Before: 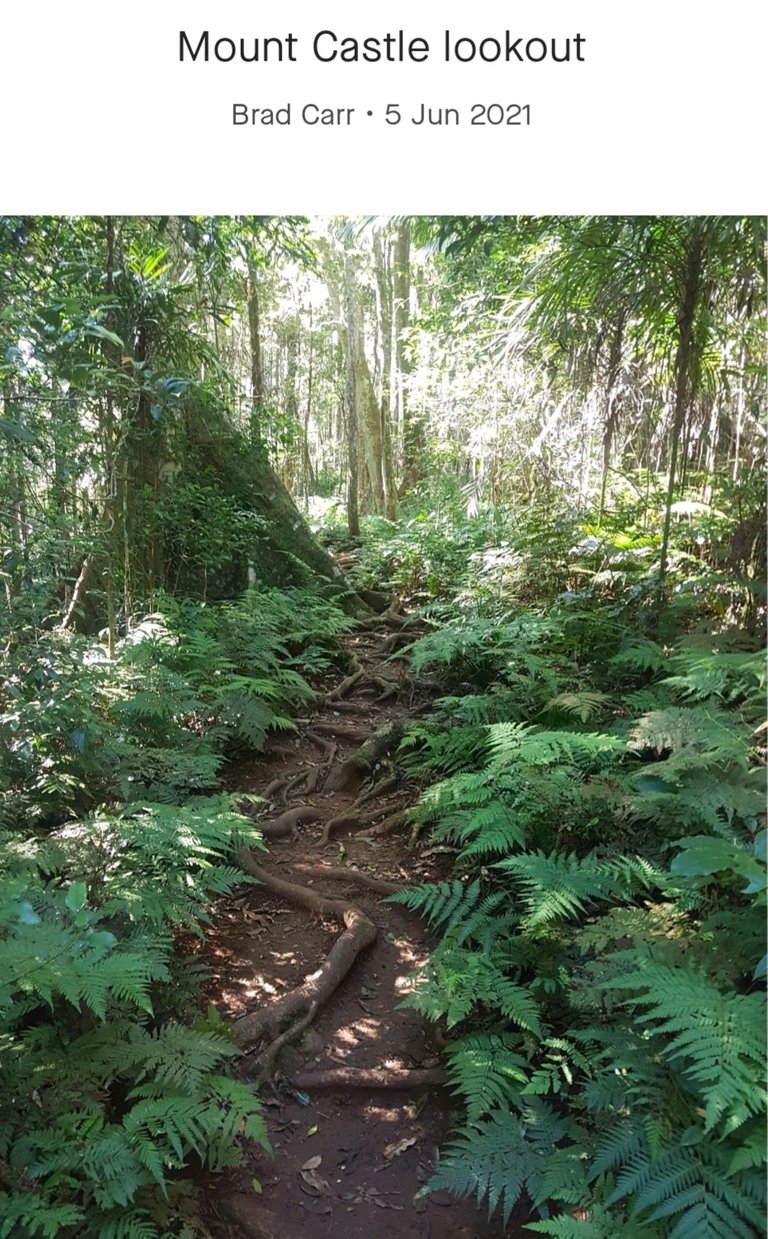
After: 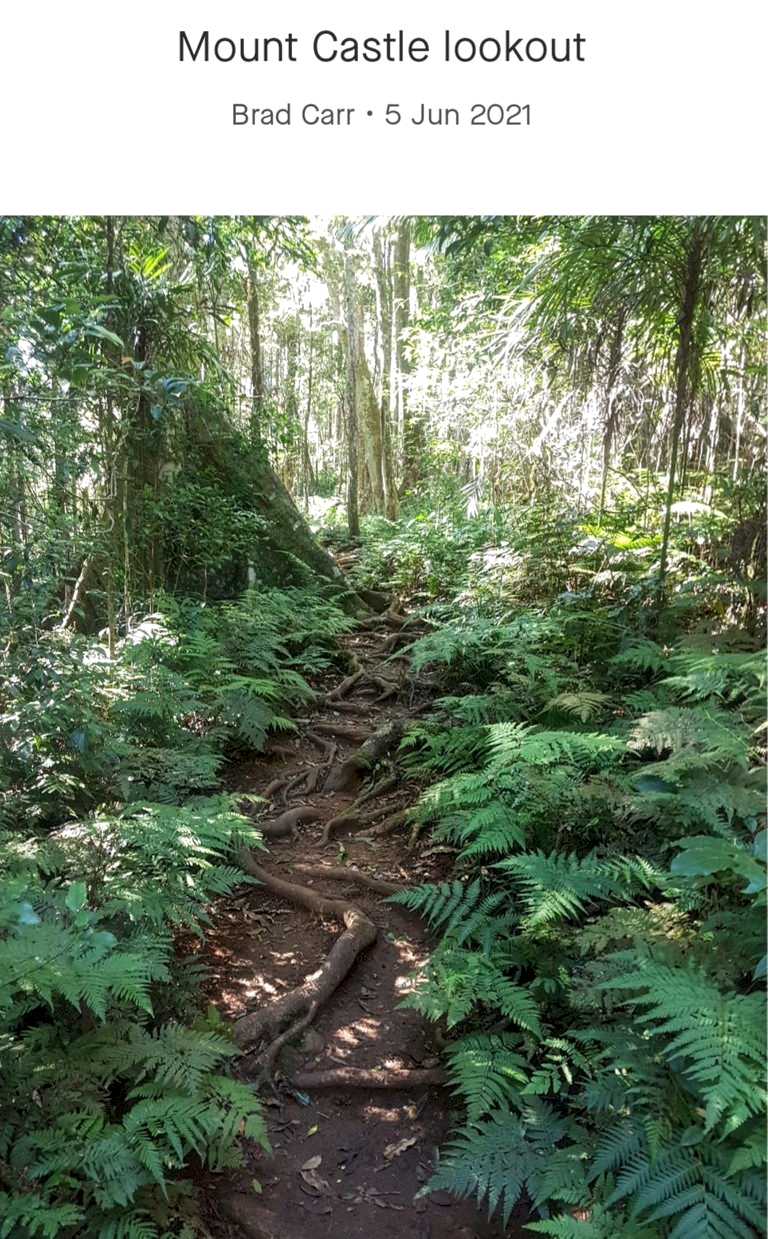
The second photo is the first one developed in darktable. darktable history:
local contrast: highlights 96%, shadows 89%, detail 160%, midtone range 0.2
